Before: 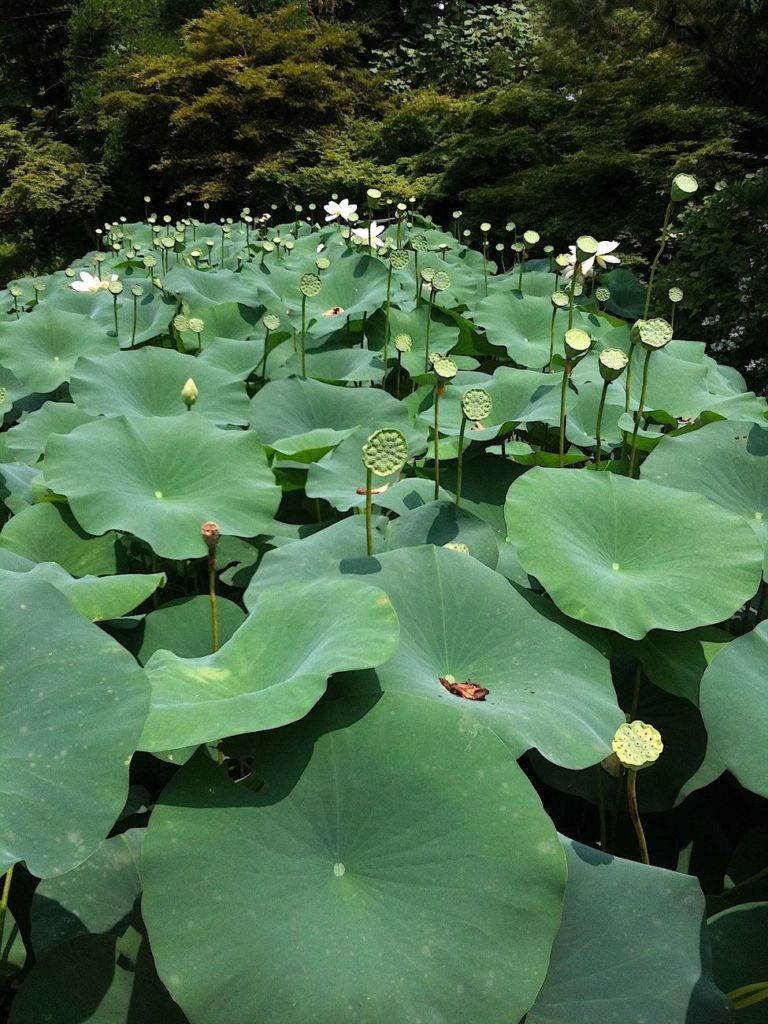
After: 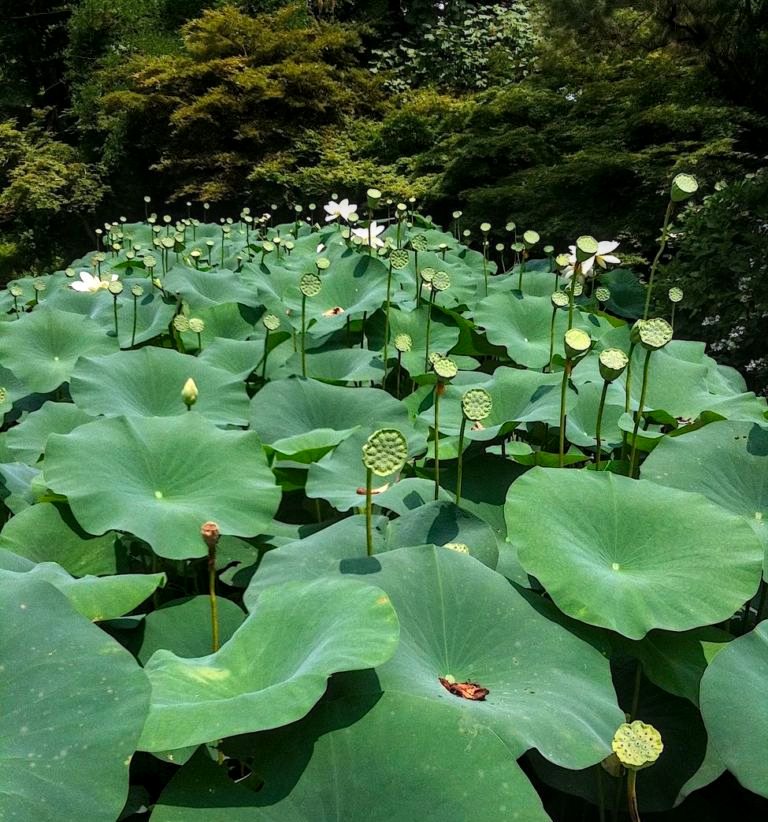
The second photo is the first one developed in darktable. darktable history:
exposure: compensate highlight preservation false
crop: bottom 19.726%
local contrast: on, module defaults
contrast brightness saturation: contrast 0.044, saturation 0.156
